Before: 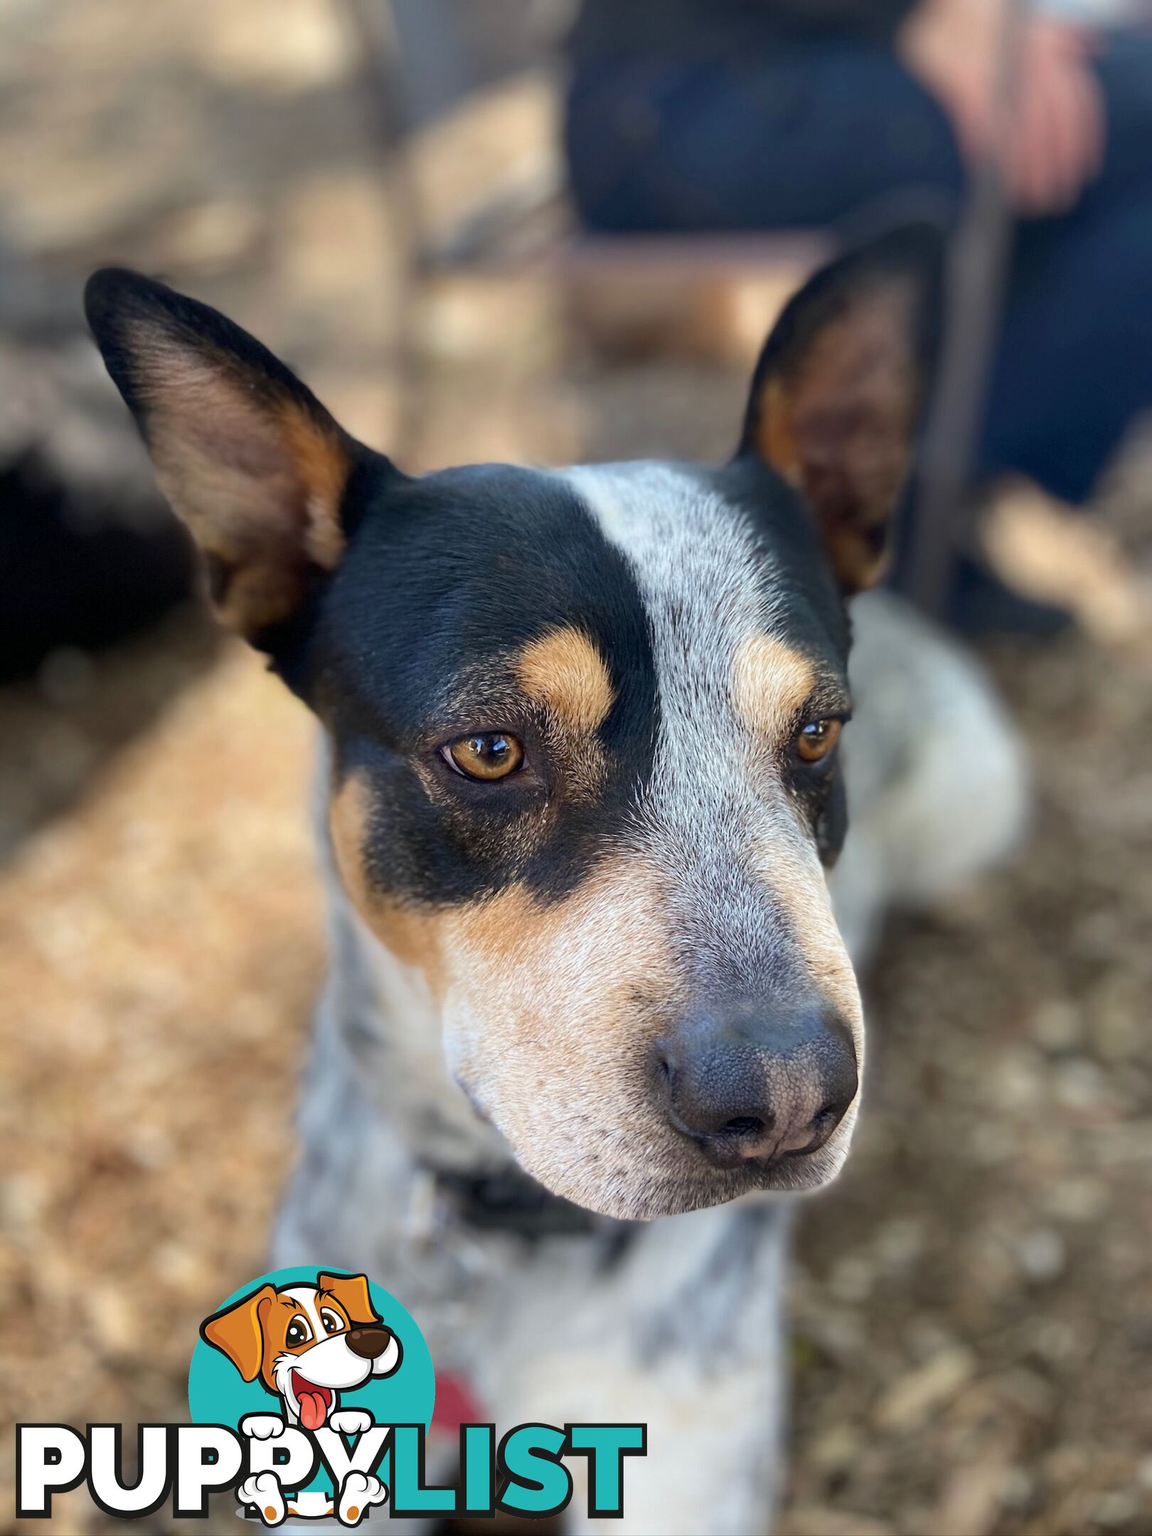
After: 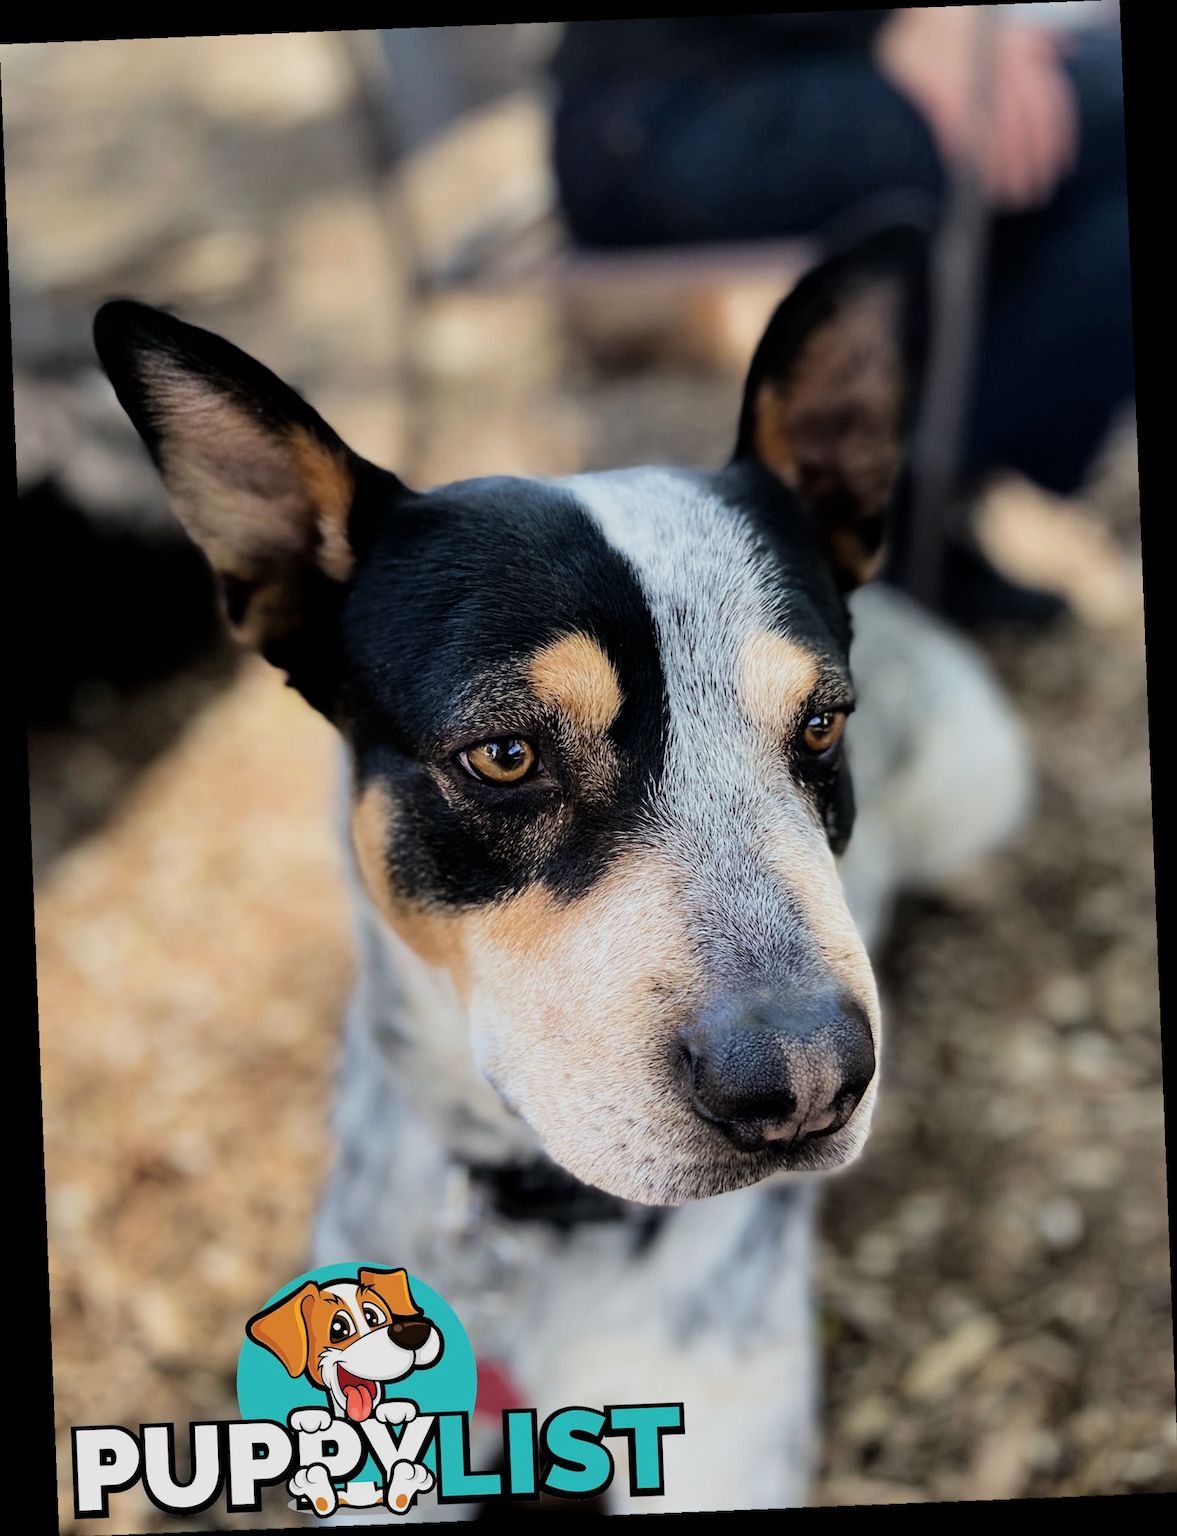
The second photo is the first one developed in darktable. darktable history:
filmic rgb: black relative exposure -5 EV, hardness 2.88, contrast 1.3, highlights saturation mix -30%
rotate and perspective: rotation -2.29°, automatic cropping off
